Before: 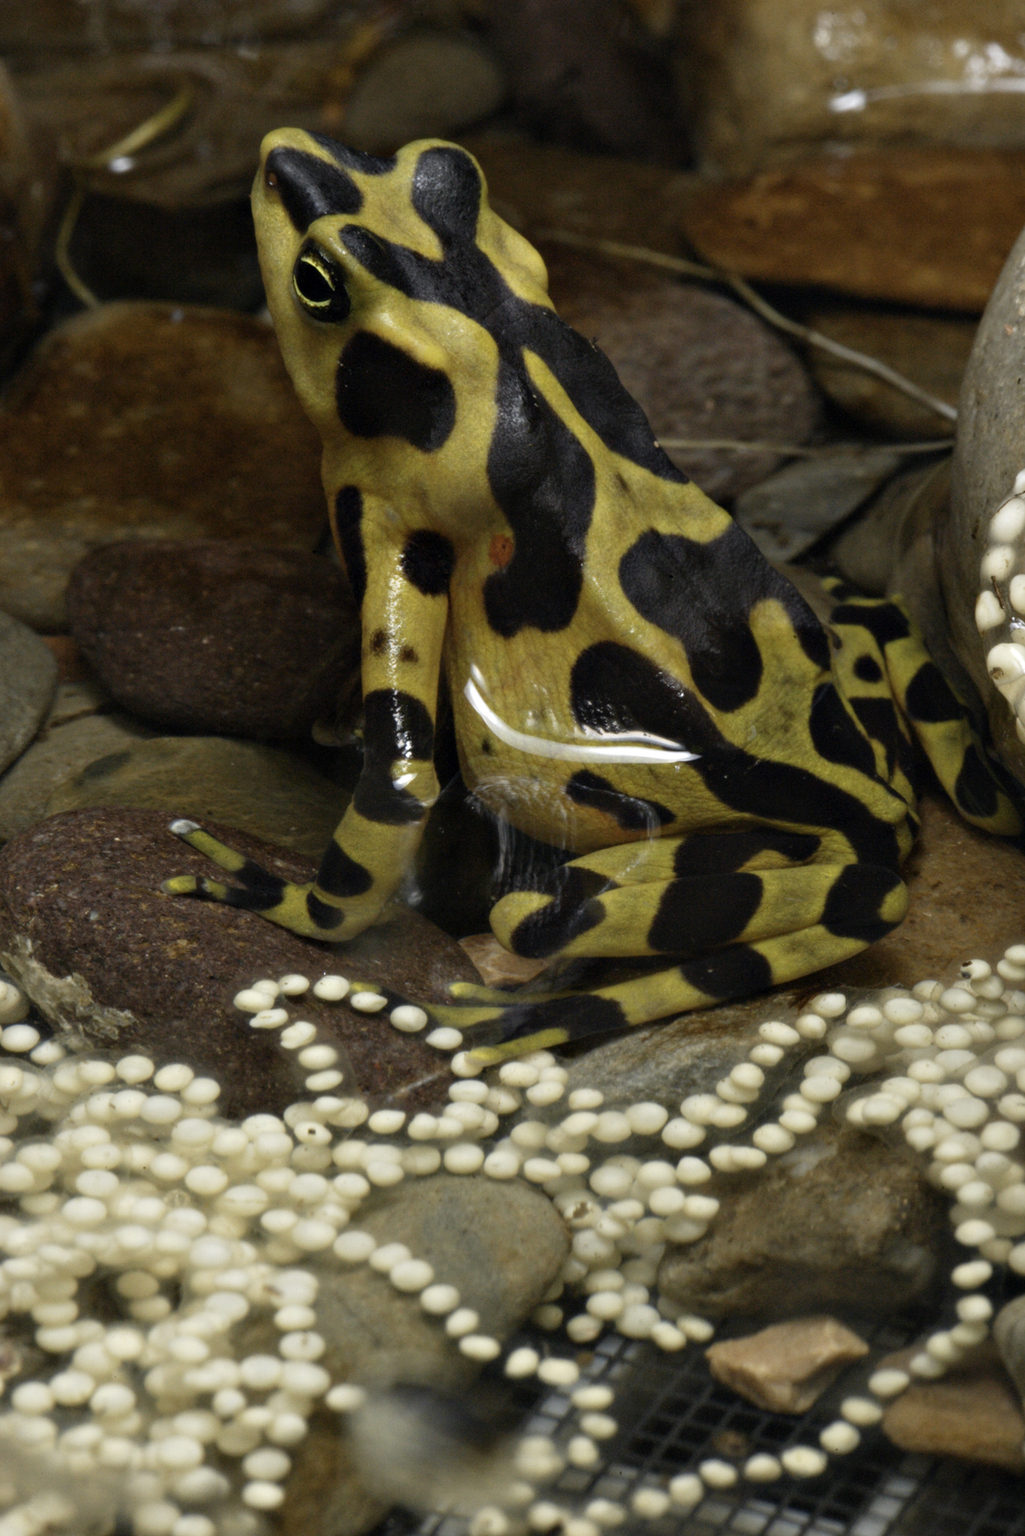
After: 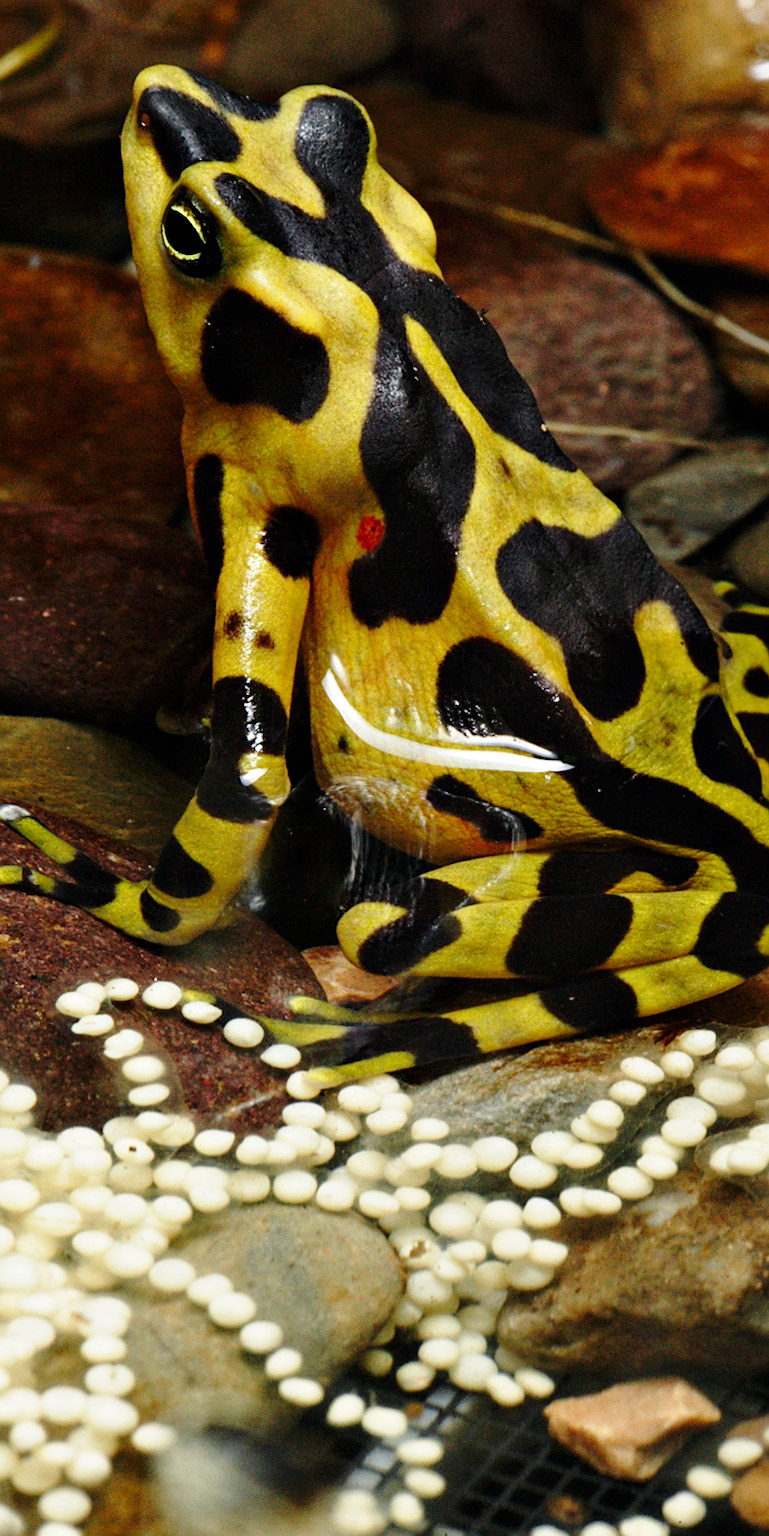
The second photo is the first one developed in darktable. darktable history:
crop and rotate: angle -3.06°, left 13.969%, top 0.022%, right 11.018%, bottom 0.045%
base curve: curves: ch0 [(0, 0) (0.028, 0.03) (0.121, 0.232) (0.46, 0.748) (0.859, 0.968) (1, 1)], preserve colors none
sharpen: on, module defaults
